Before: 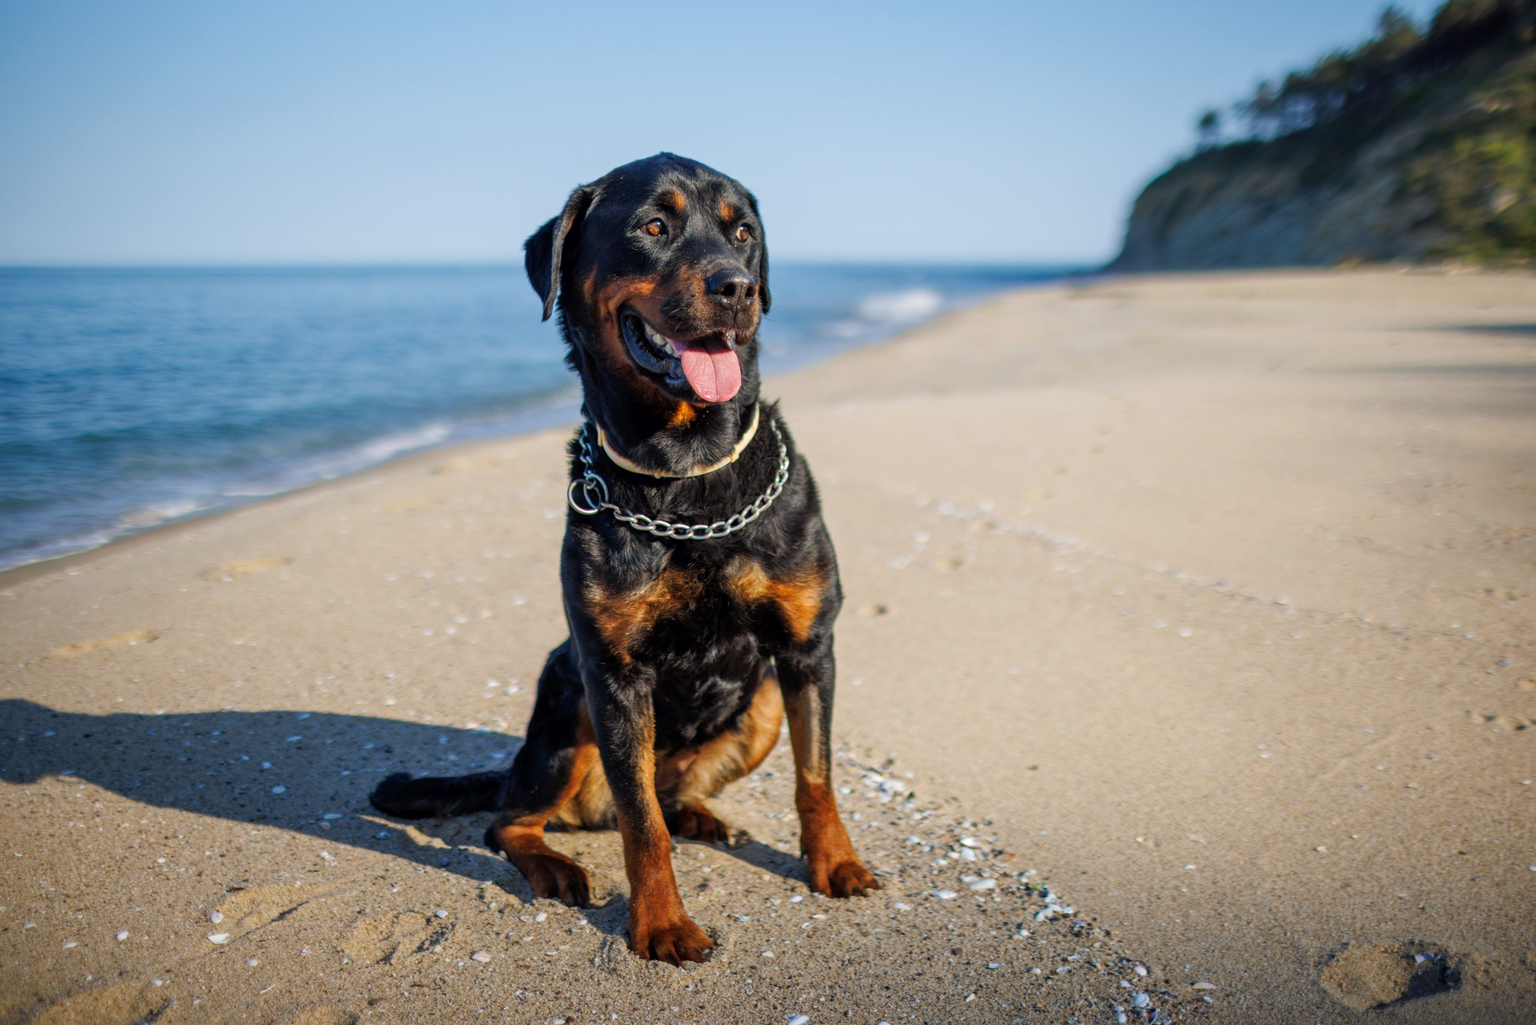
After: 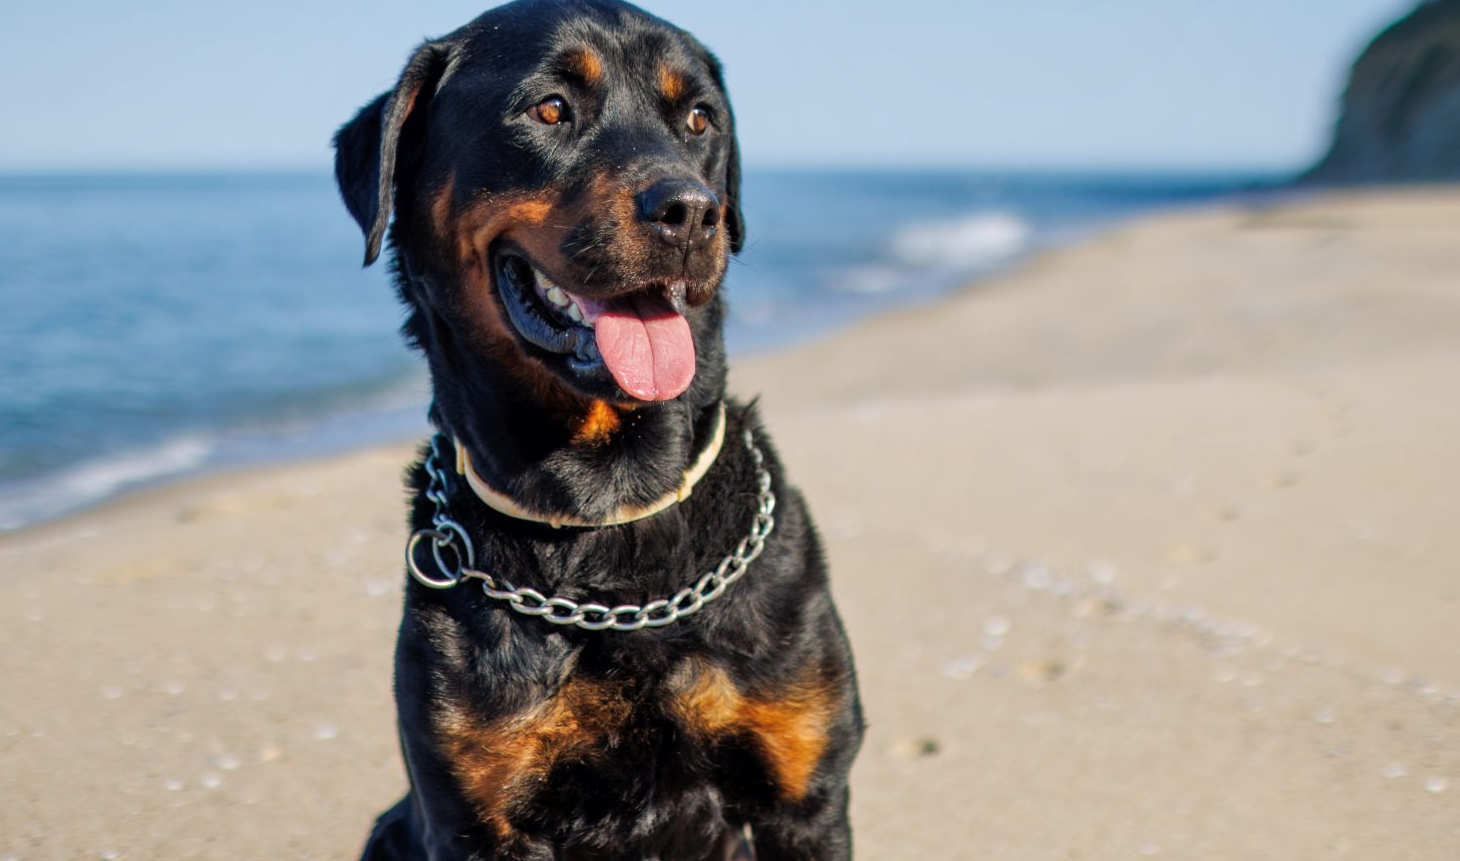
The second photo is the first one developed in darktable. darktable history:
shadows and highlights: shadows 36.59, highlights -27.84, soften with gaussian
crop: left 21.113%, top 15.768%, right 21.836%, bottom 33.814%
